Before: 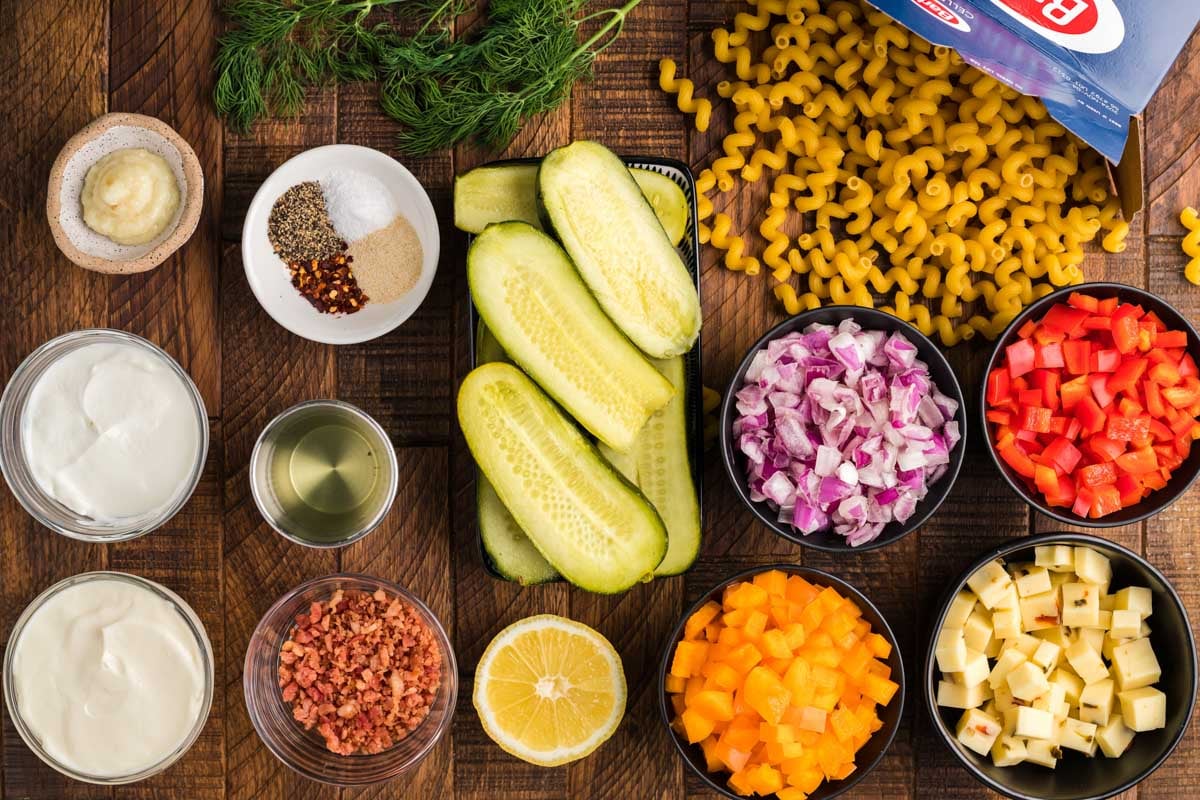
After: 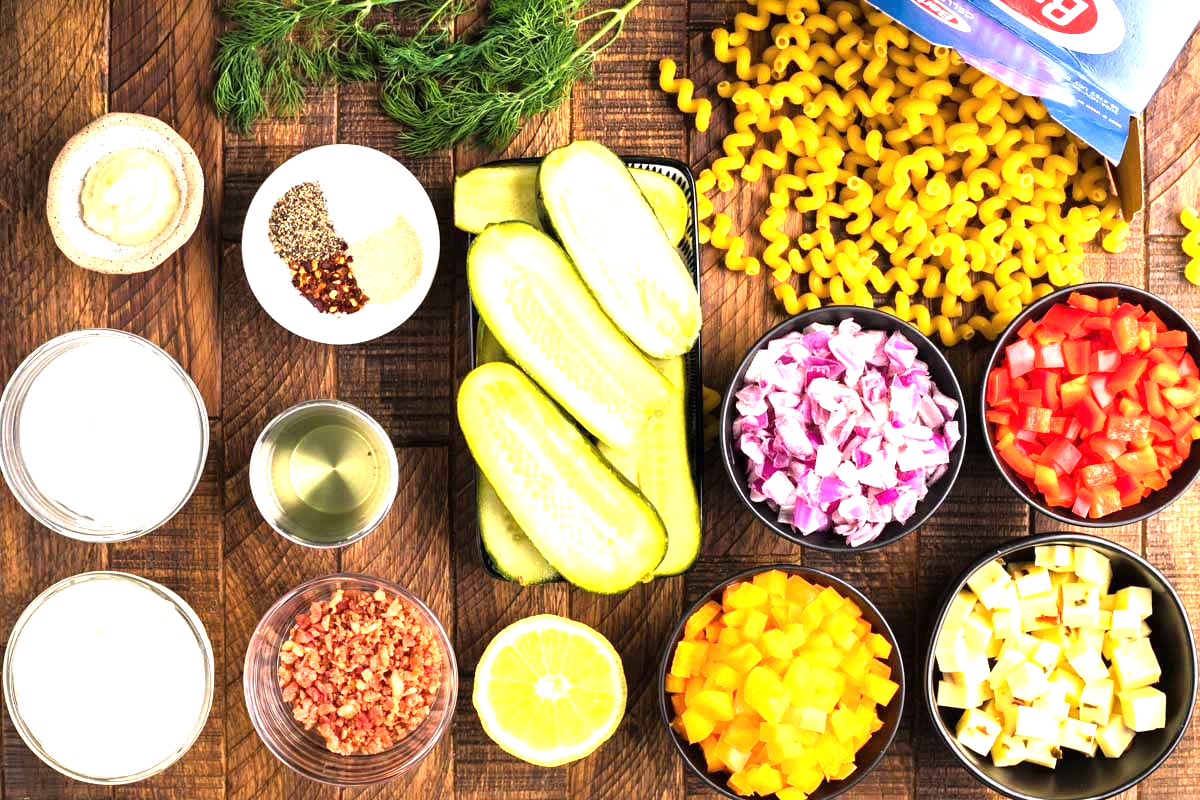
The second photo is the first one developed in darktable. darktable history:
exposure: black level correction 0, exposure 1.099 EV, compensate highlight preservation false
tone equalizer: -8 EV -0.424 EV, -7 EV -0.393 EV, -6 EV -0.314 EV, -5 EV -0.226 EV, -3 EV 0.254 EV, -2 EV 0.333 EV, -1 EV 0.383 EV, +0 EV 0.411 EV
